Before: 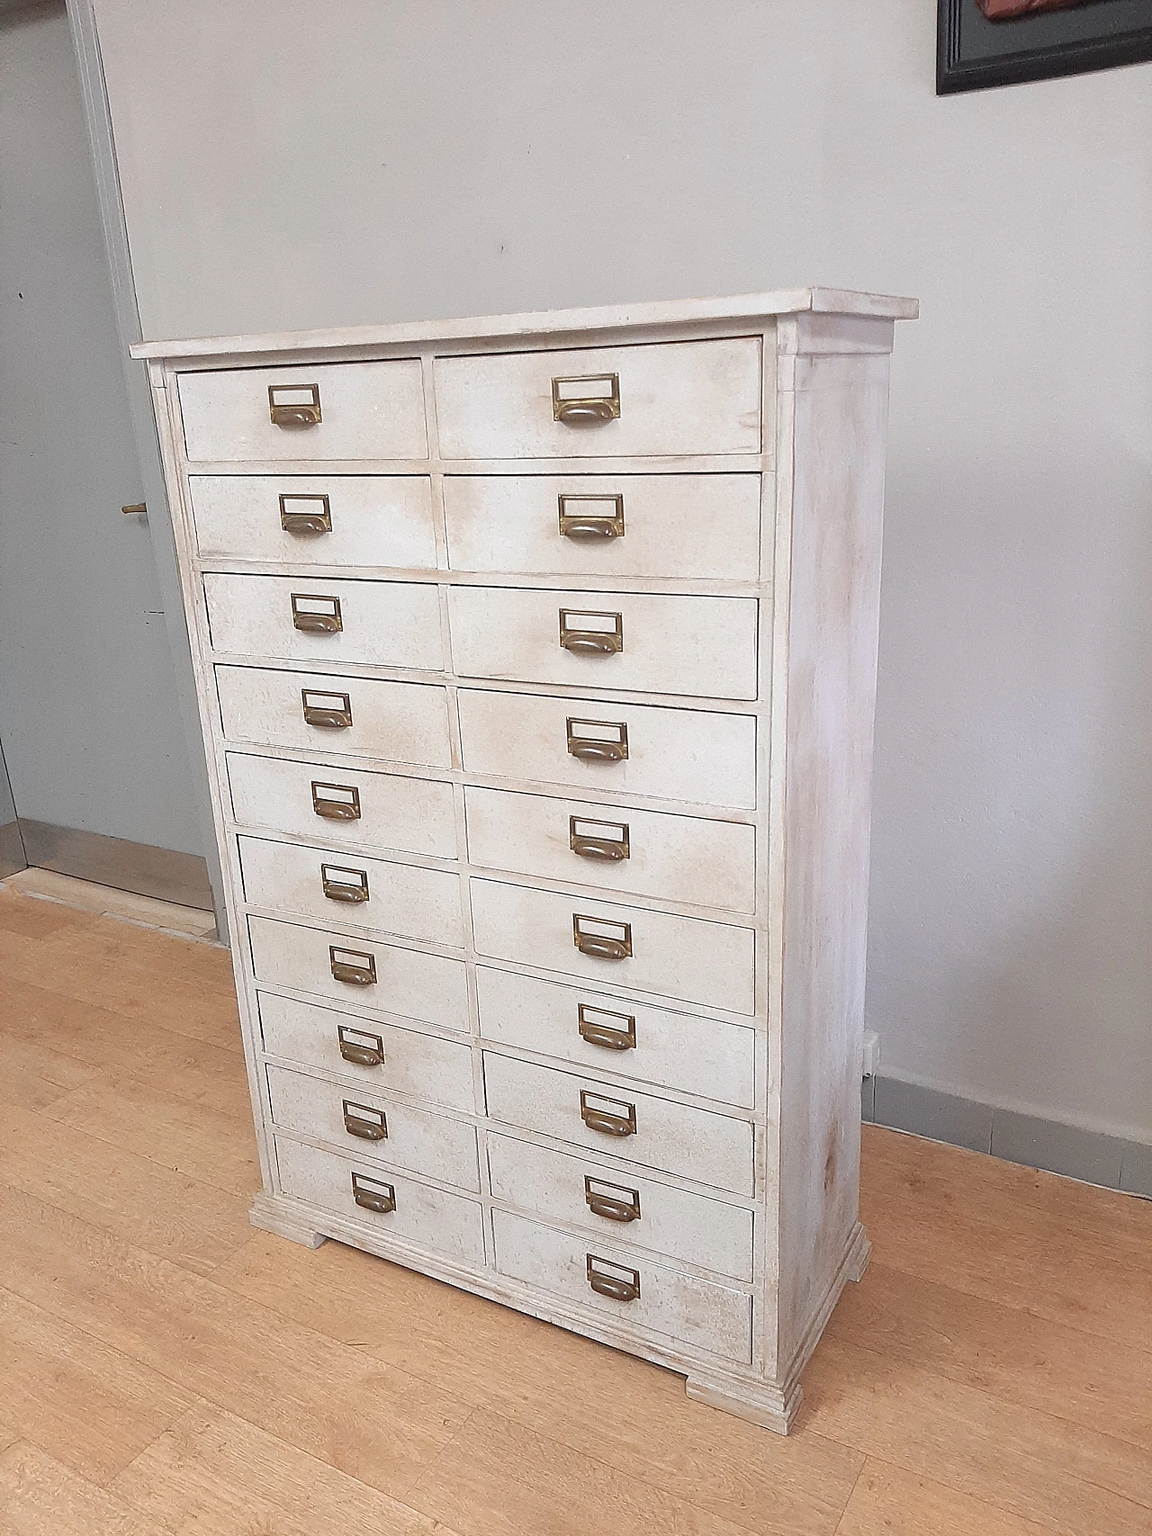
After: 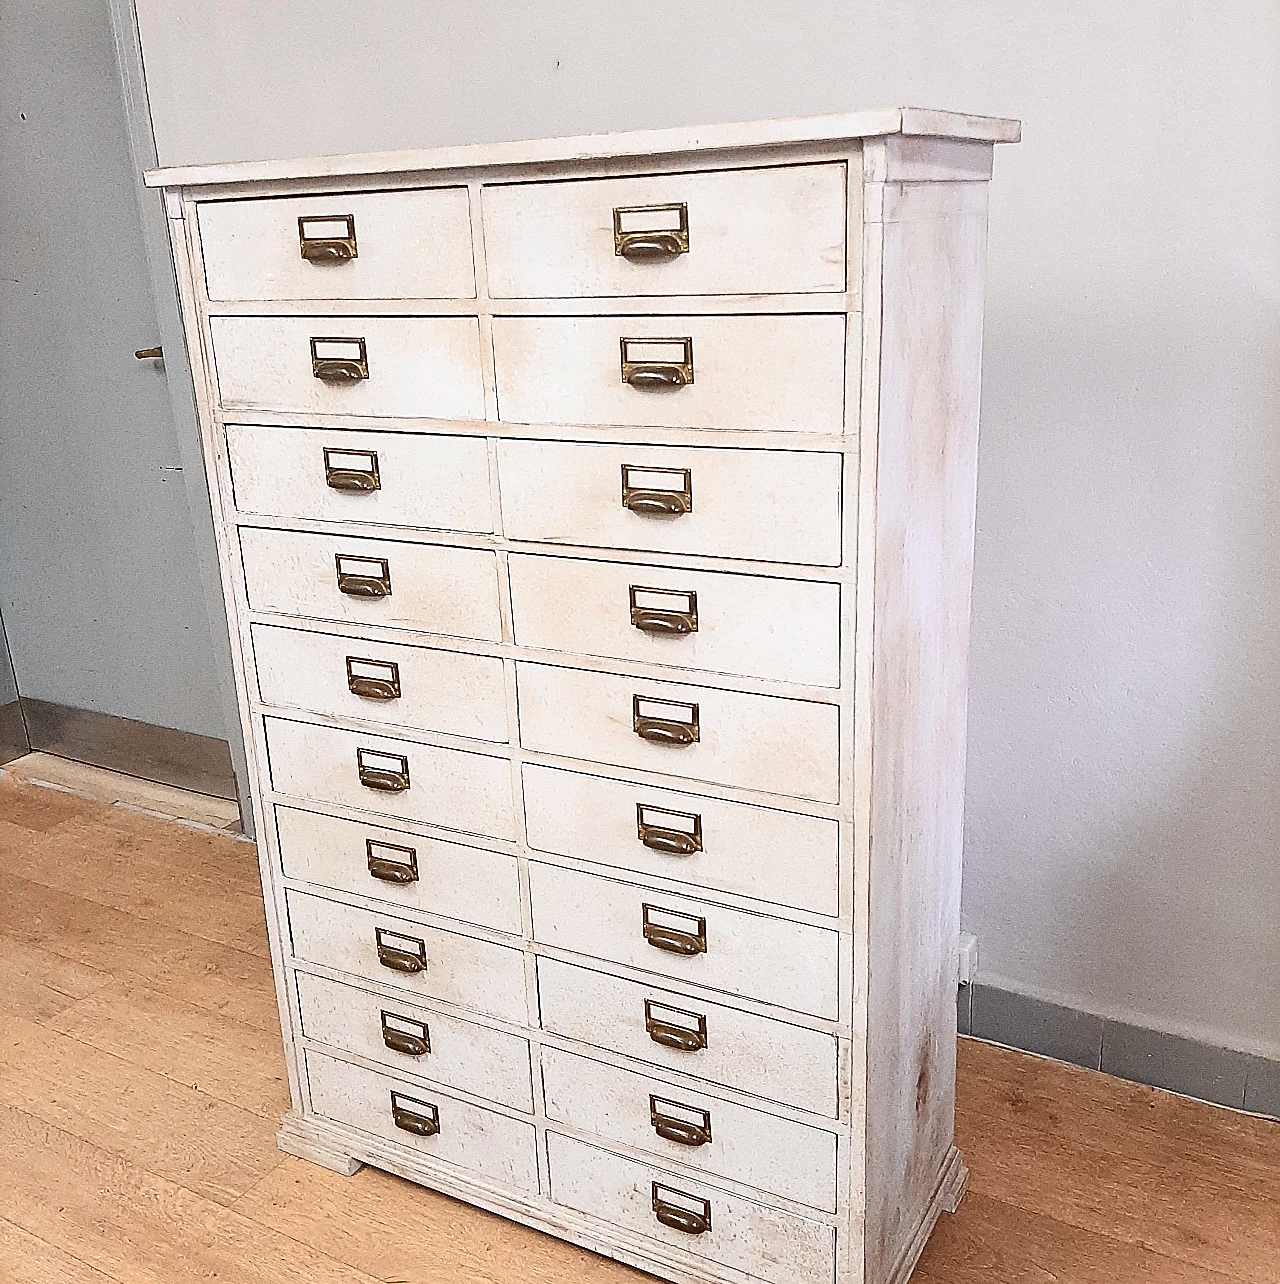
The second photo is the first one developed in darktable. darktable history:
crop and rotate: top 12.458%, bottom 12.301%
sharpen: on, module defaults
contrast brightness saturation: contrast 0.315, brightness -0.066, saturation 0.166
